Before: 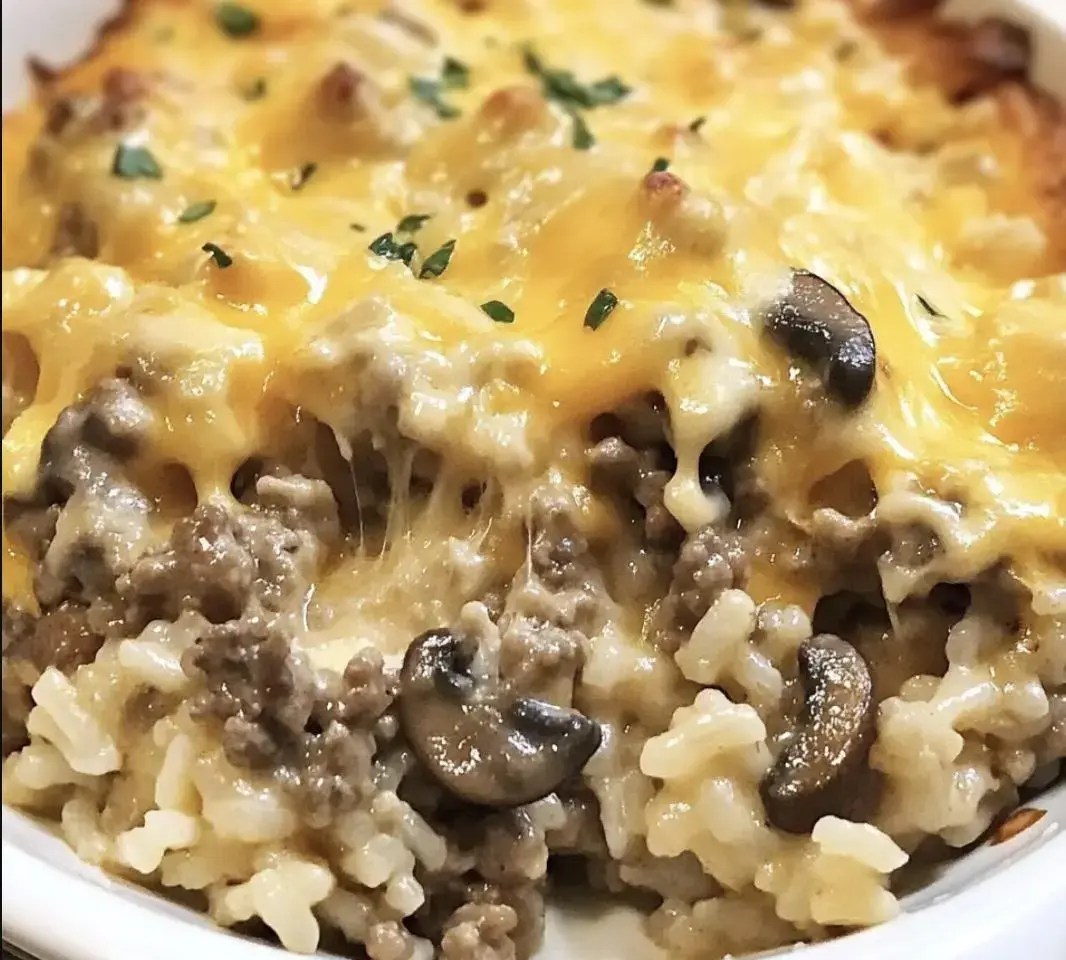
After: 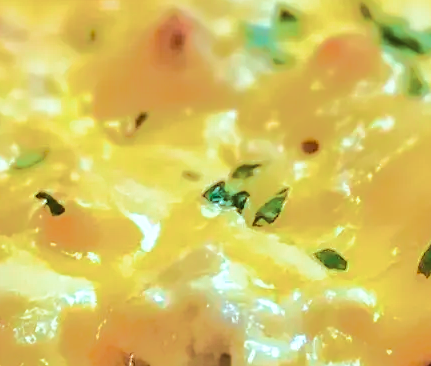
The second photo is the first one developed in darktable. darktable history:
tone equalizer: -8 EV -0.504 EV, -7 EV -0.286 EV, -6 EV -0.046 EV, -5 EV 0.435 EV, -4 EV 0.986 EV, -3 EV 0.812 EV, -2 EV -0.014 EV, -1 EV 0.144 EV, +0 EV -0.019 EV, edges refinement/feathering 500, mask exposure compensation -1.57 EV, preserve details no
crop: left 15.705%, top 5.423%, right 43.81%, bottom 56.451%
velvia: strength 74.69%
color correction: highlights a* -11.55, highlights b* -15.25
